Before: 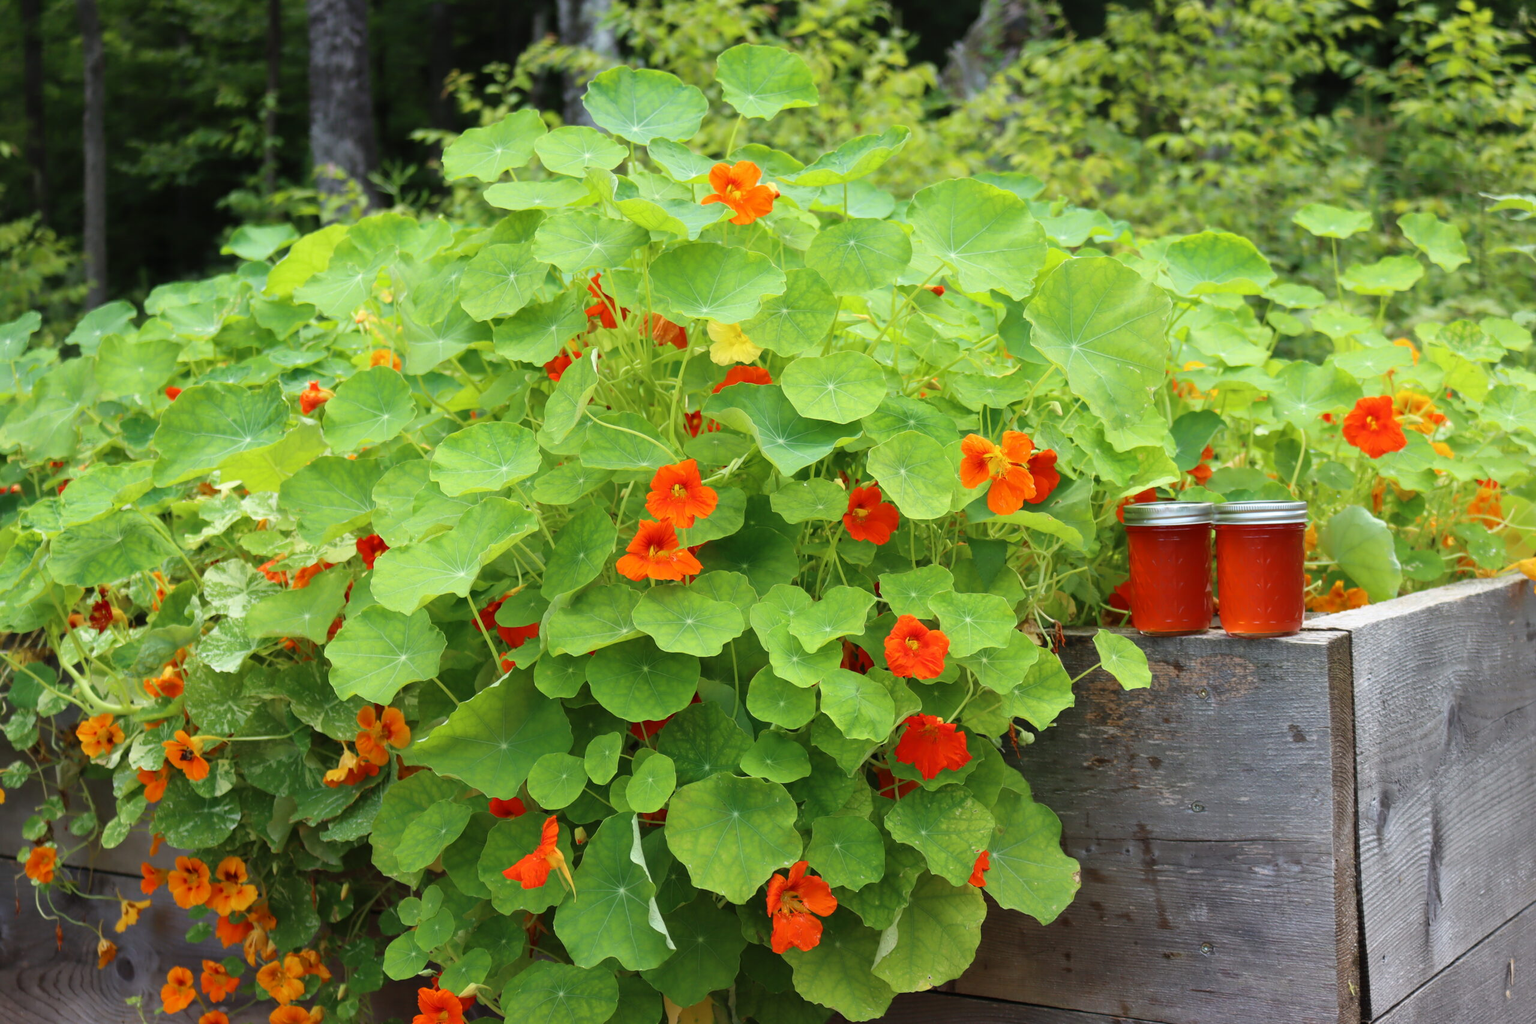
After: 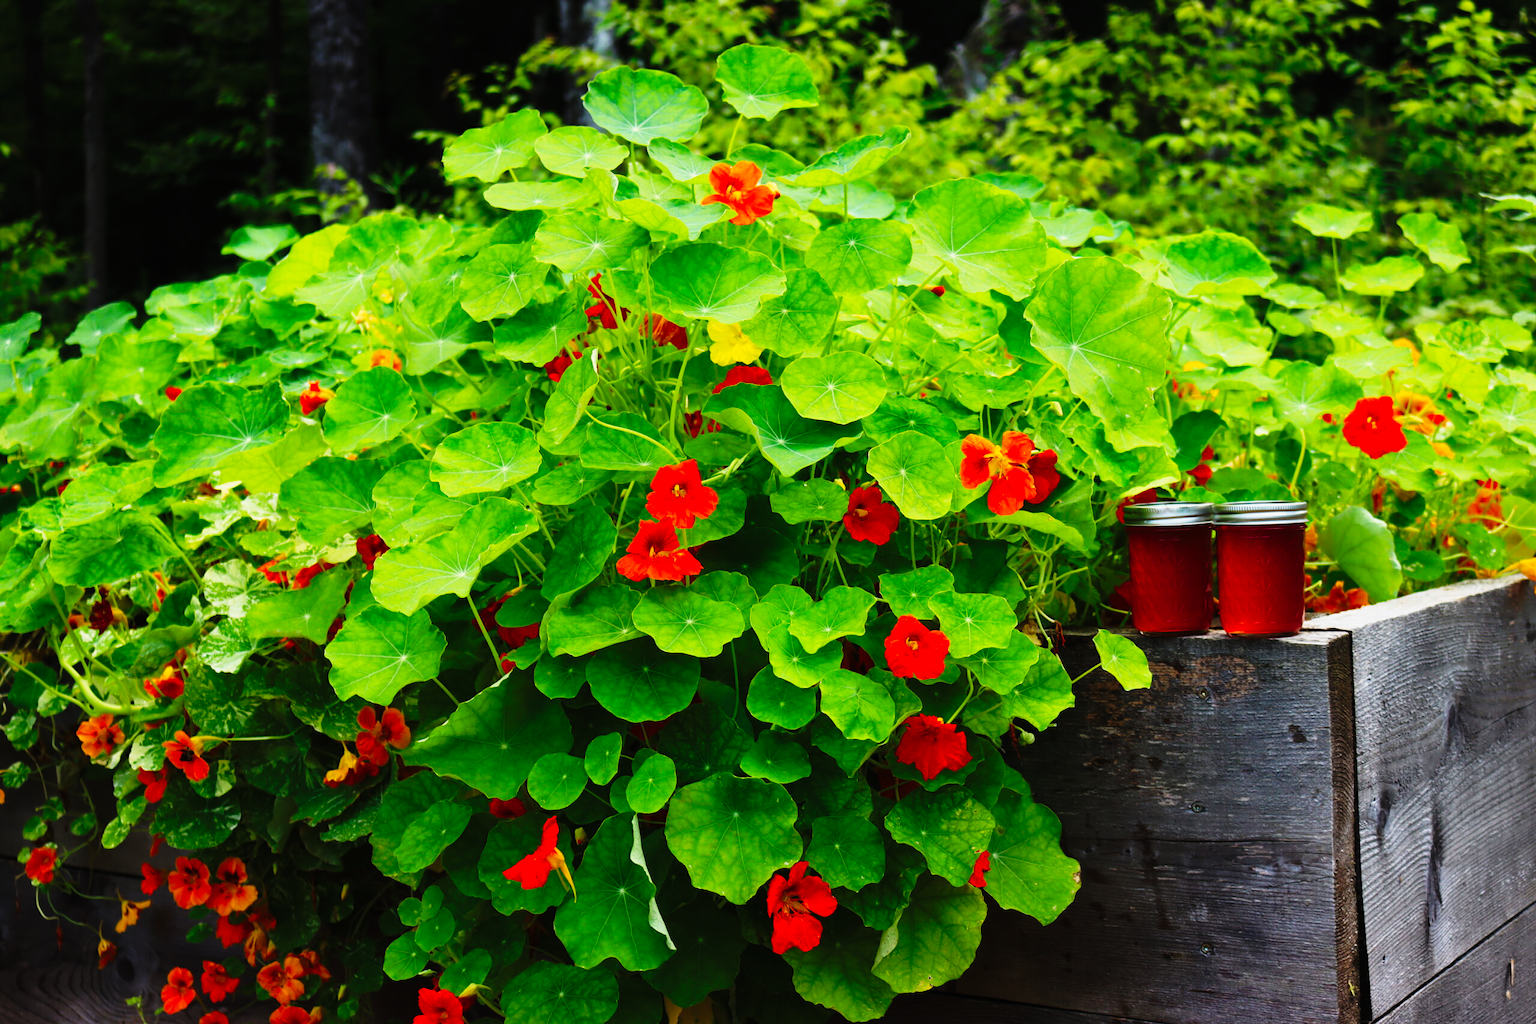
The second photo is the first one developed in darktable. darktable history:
tone curve: curves: ch0 [(0, 0) (0.003, 0.005) (0.011, 0.008) (0.025, 0.013) (0.044, 0.017) (0.069, 0.022) (0.1, 0.029) (0.136, 0.038) (0.177, 0.053) (0.224, 0.081) (0.277, 0.128) (0.335, 0.214) (0.399, 0.343) (0.468, 0.478) (0.543, 0.641) (0.623, 0.798) (0.709, 0.911) (0.801, 0.971) (0.898, 0.99) (1, 1)], preserve colors none
exposure: black level correction 0, exposure -0.766 EV, compensate highlight preservation false
